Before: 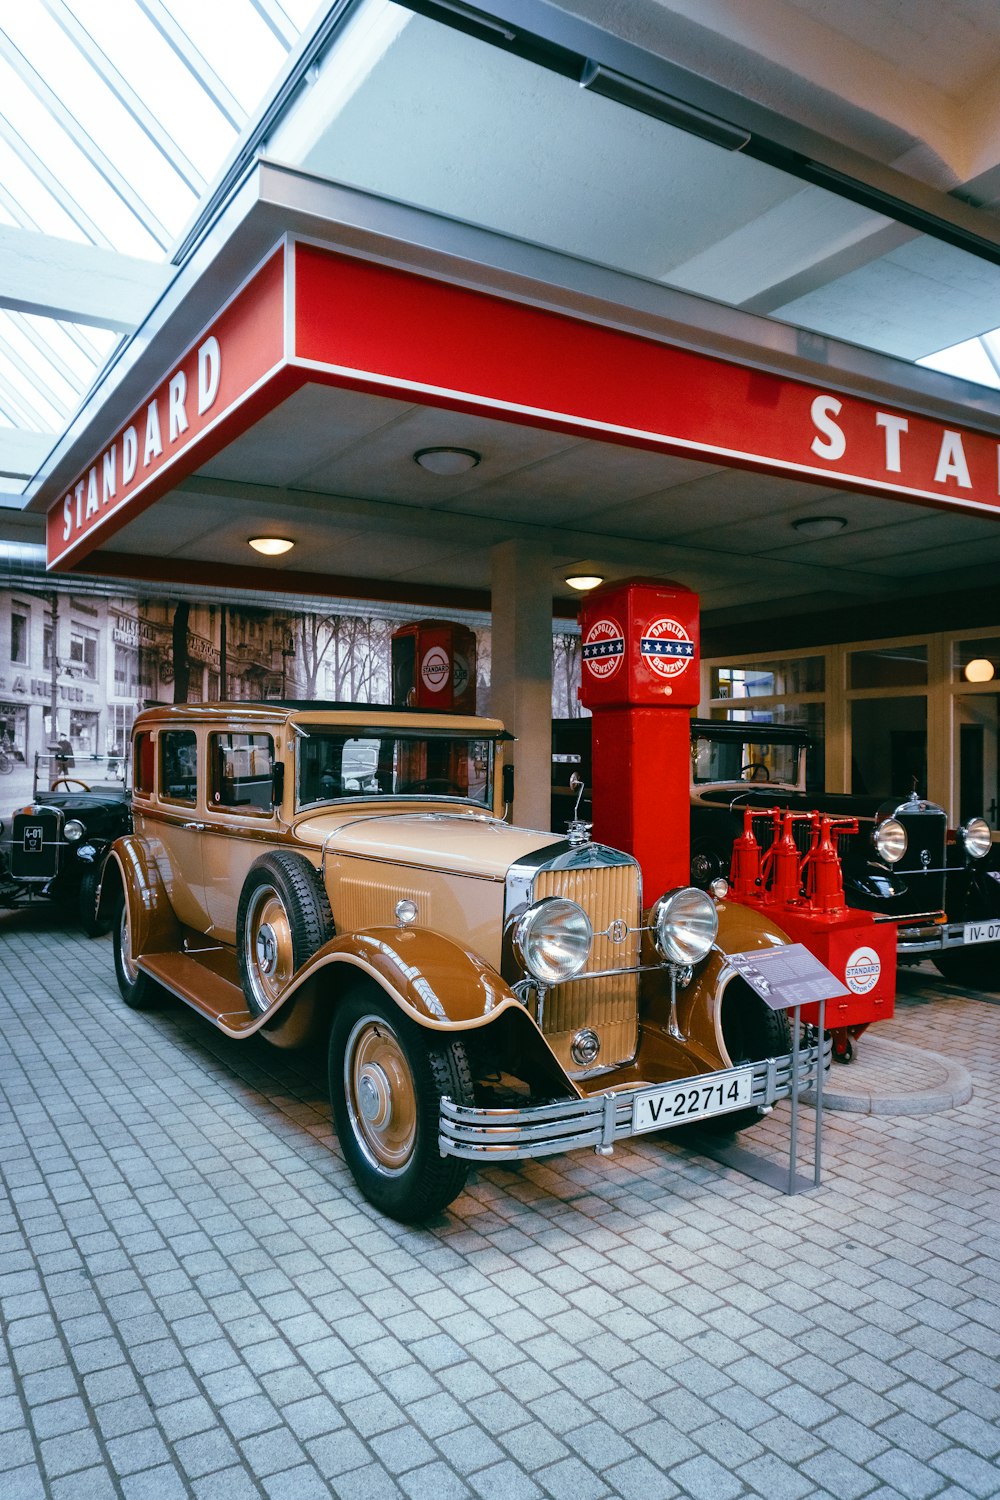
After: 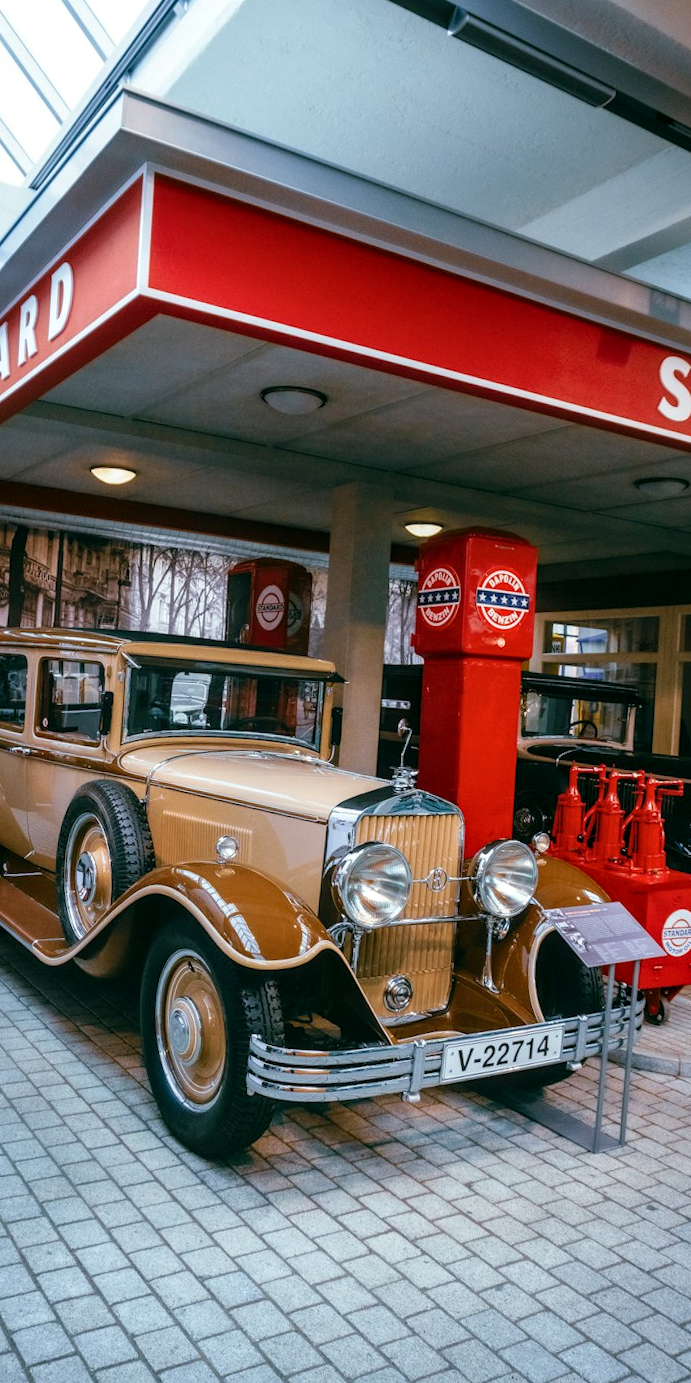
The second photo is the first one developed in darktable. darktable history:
crop and rotate: angle -3.27°, left 14.277%, top 0.028%, right 10.766%, bottom 0.028%
local contrast: on, module defaults
